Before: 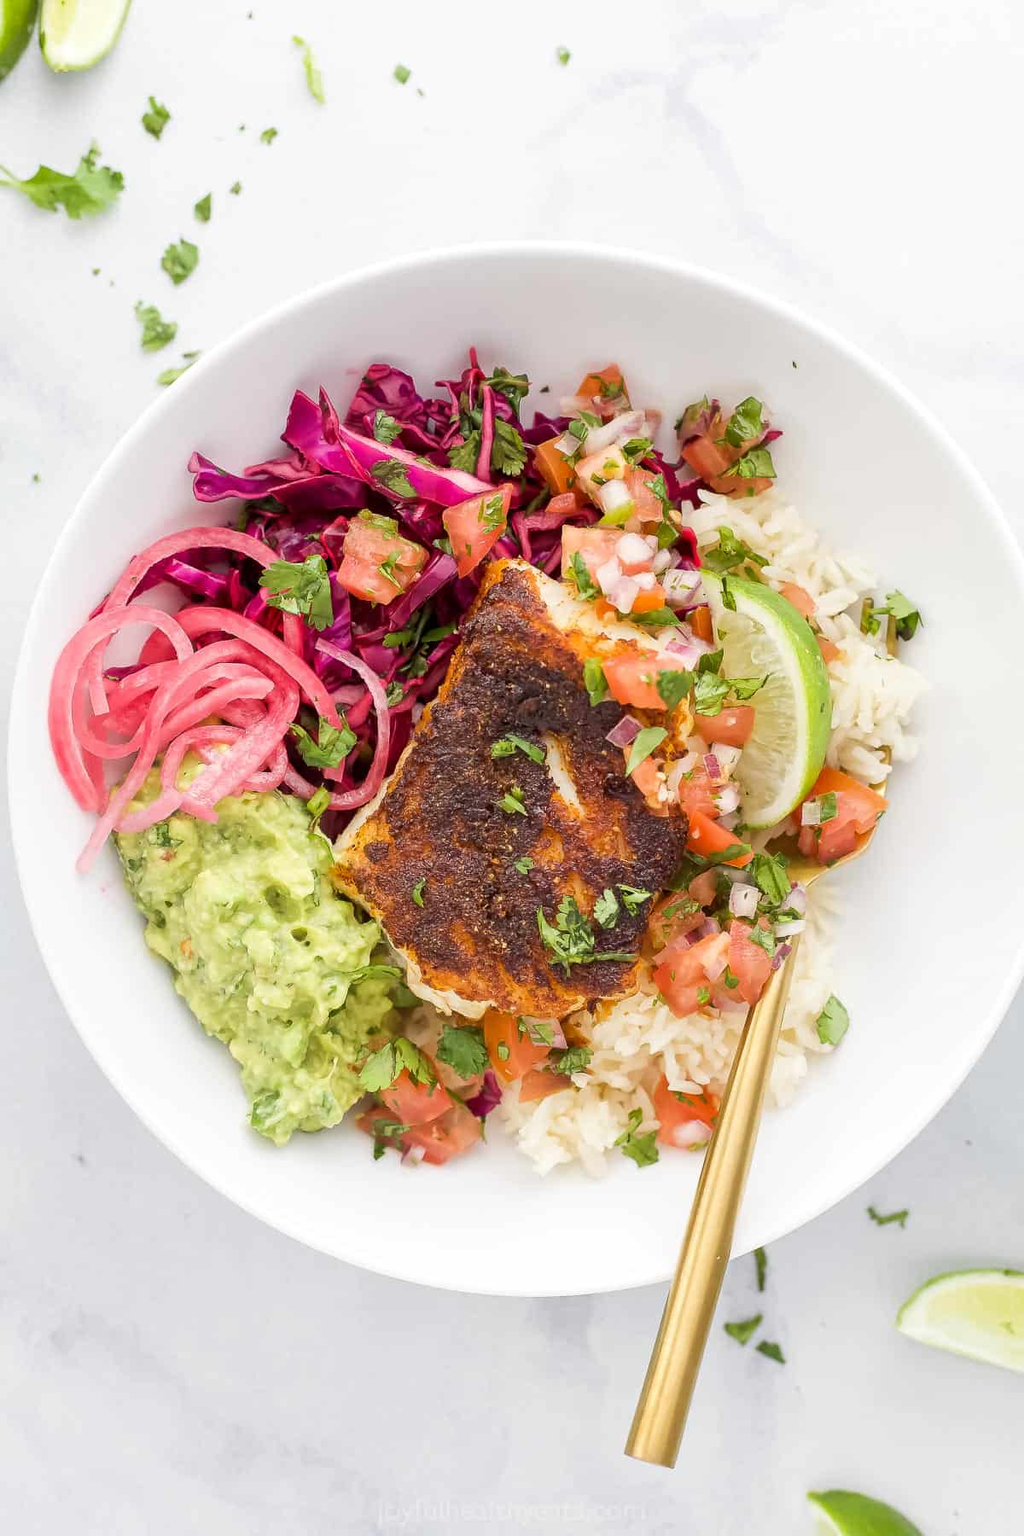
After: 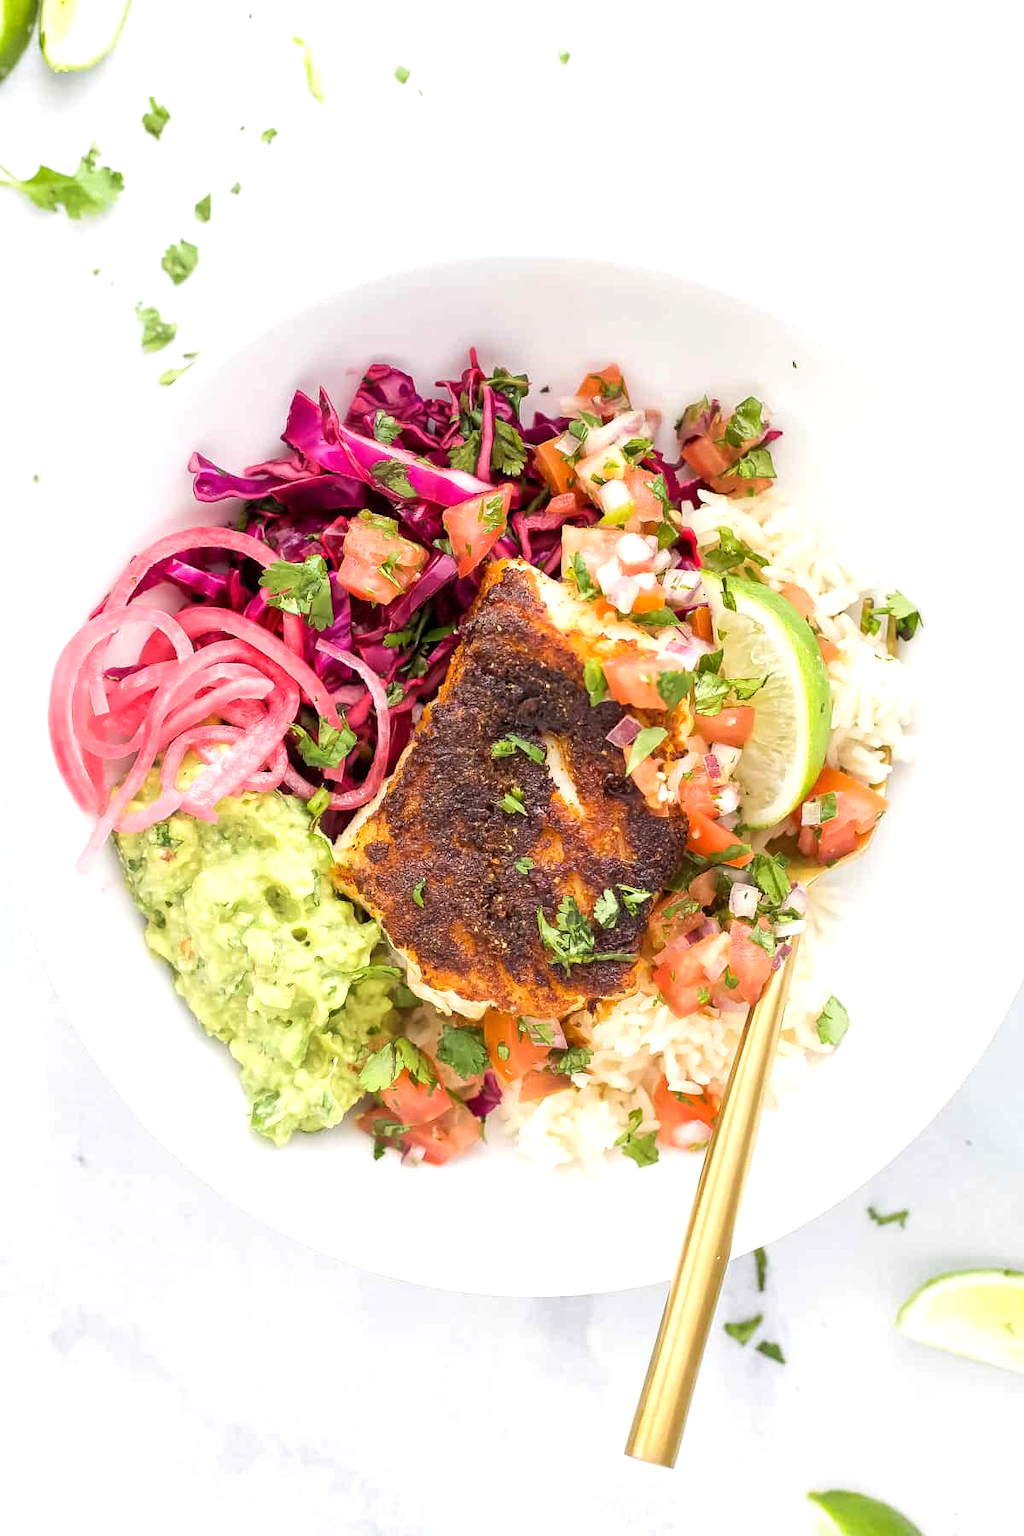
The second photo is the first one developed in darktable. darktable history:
tone equalizer: -8 EV -0.453 EV, -7 EV -0.362 EV, -6 EV -0.35 EV, -5 EV -0.195 EV, -3 EV 0.232 EV, -2 EV 0.341 EV, -1 EV 0.415 EV, +0 EV 0.446 EV
